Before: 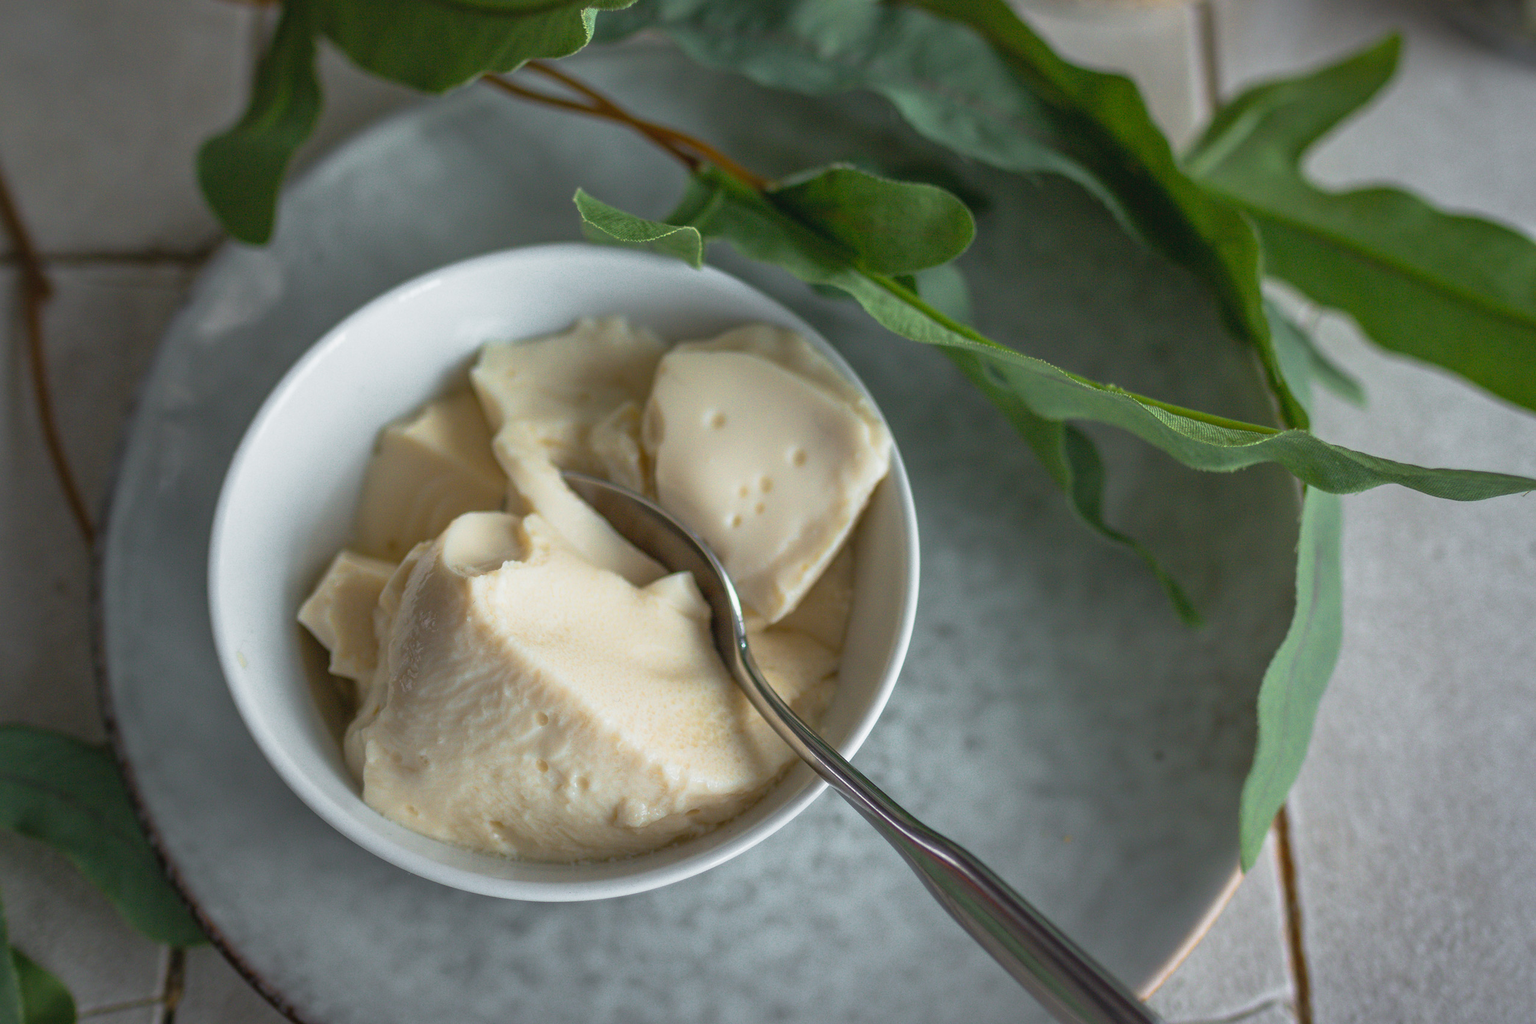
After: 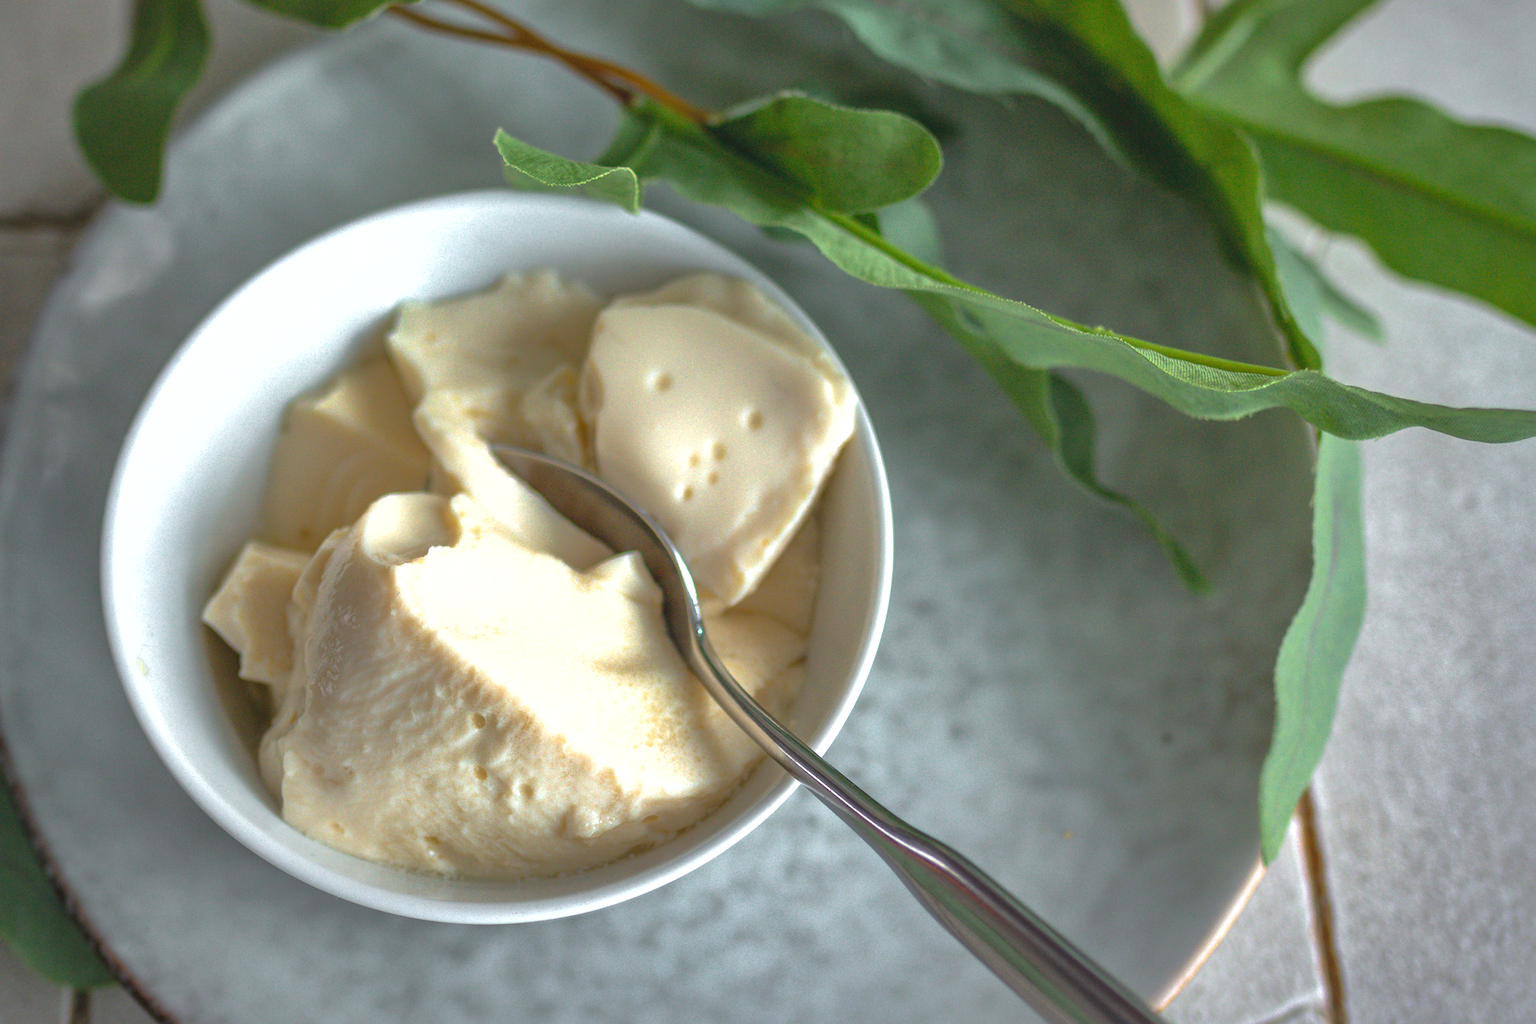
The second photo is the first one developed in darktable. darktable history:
exposure: black level correction 0, exposure 0.7 EV, compensate highlight preservation false
shadows and highlights: shadows 40, highlights -60
crop and rotate: angle 1.96°, left 5.673%, top 5.673%
